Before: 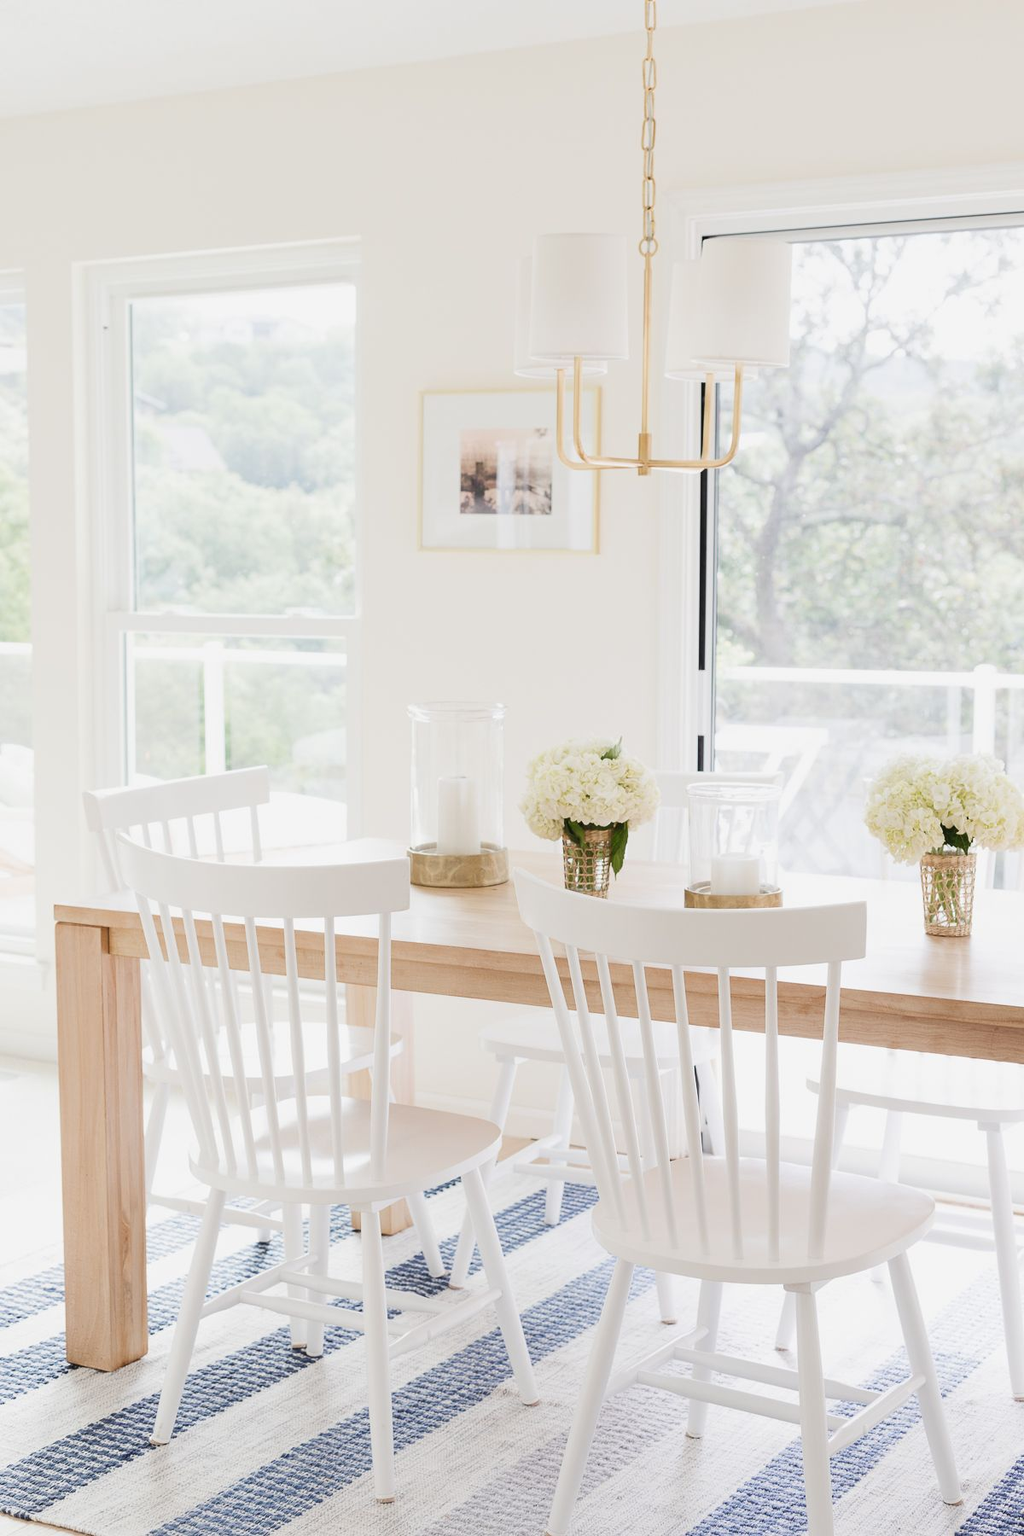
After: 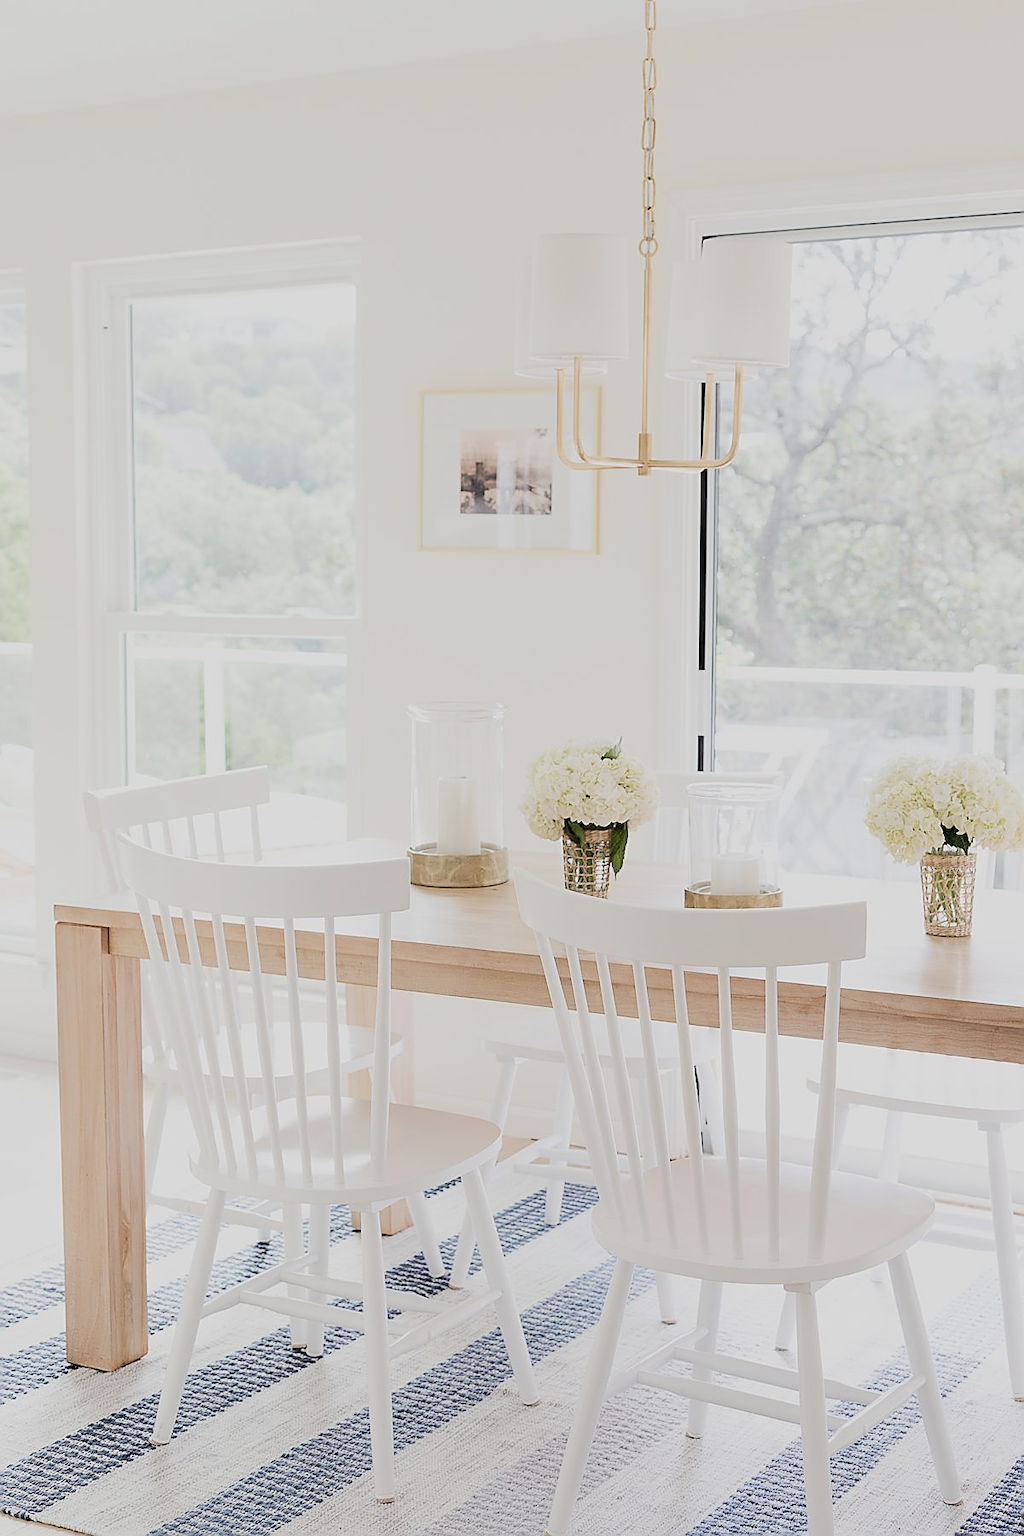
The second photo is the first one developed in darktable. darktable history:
sharpen: radius 1.396, amount 1.251, threshold 0.688
tone equalizer: edges refinement/feathering 500, mask exposure compensation -1.57 EV, preserve details no
contrast brightness saturation: saturation -0.177
filmic rgb: black relative exposure -8.16 EV, white relative exposure 3.76 EV, hardness 4.46, color science v6 (2022)
